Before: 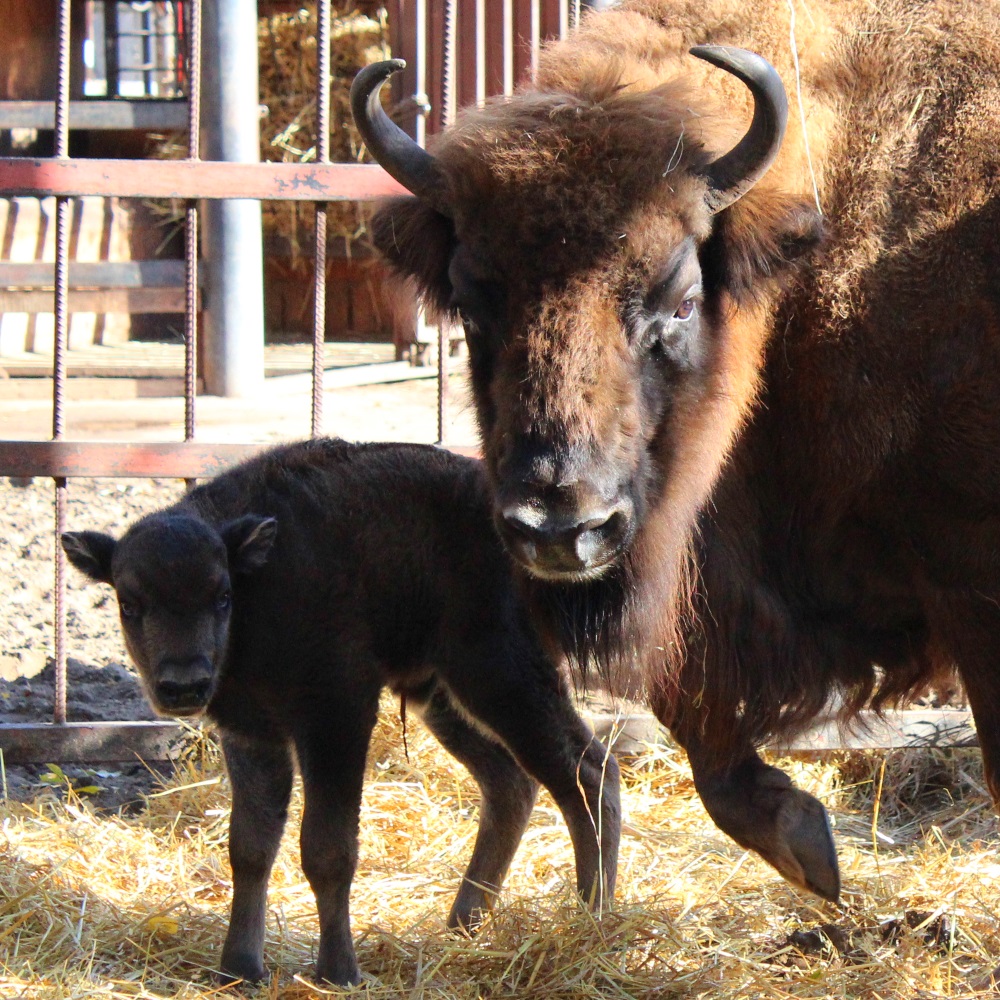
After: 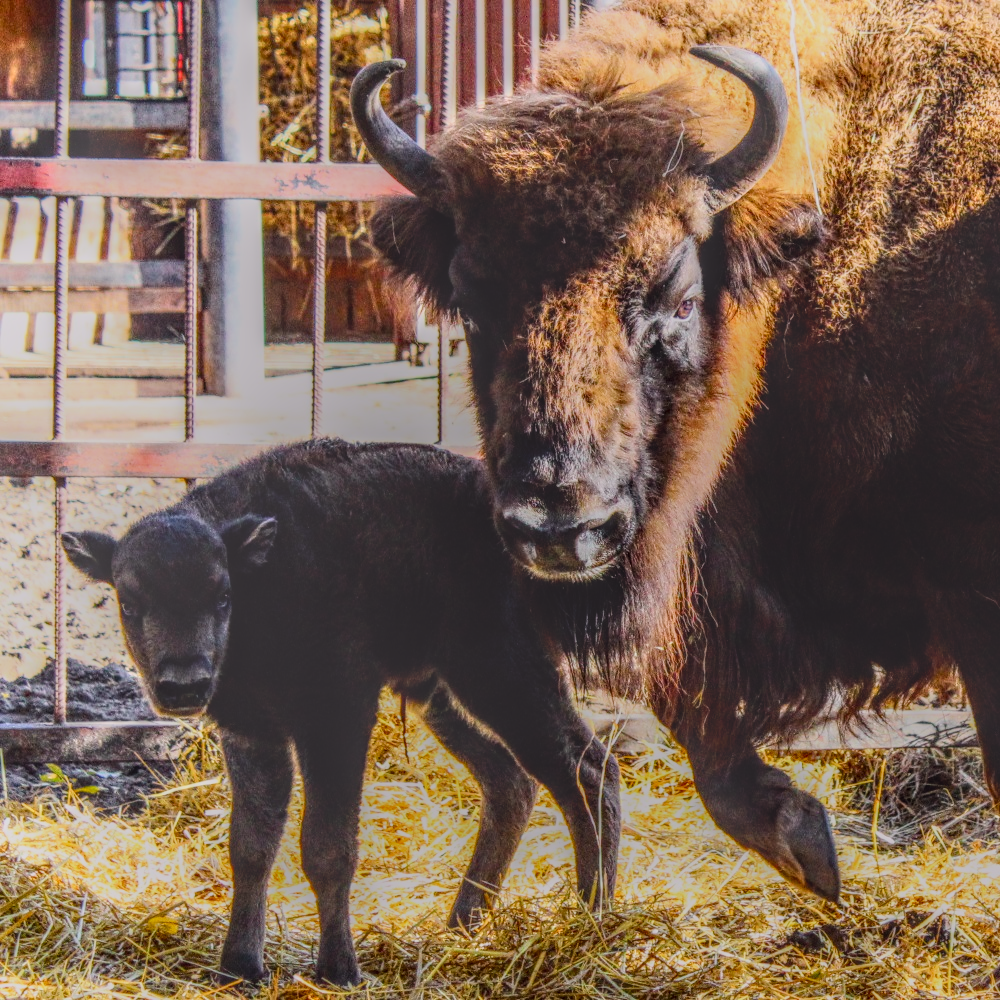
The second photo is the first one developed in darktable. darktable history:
local contrast: highlights 3%, shadows 1%, detail 200%, midtone range 0.249
filmic rgb: black relative exposure -7.65 EV, white relative exposure 4.56 EV, hardness 3.61
tone curve: curves: ch0 [(0, 0.031) (0.145, 0.106) (0.319, 0.269) (0.495, 0.544) (0.707, 0.833) (0.859, 0.931) (1, 0.967)]; ch1 [(0, 0) (0.279, 0.218) (0.424, 0.411) (0.495, 0.504) (0.538, 0.55) (0.578, 0.595) (0.707, 0.778) (1, 1)]; ch2 [(0, 0) (0.125, 0.089) (0.353, 0.329) (0.436, 0.432) (0.552, 0.554) (0.615, 0.674) (1, 1)], color space Lab, independent channels, preserve colors none
